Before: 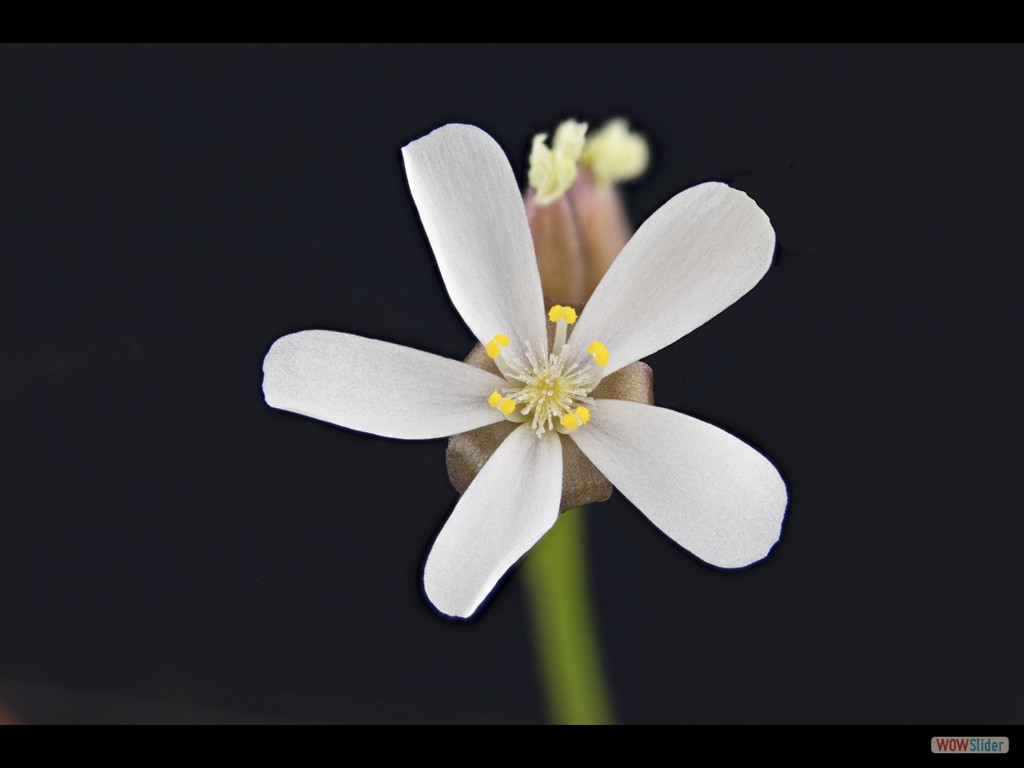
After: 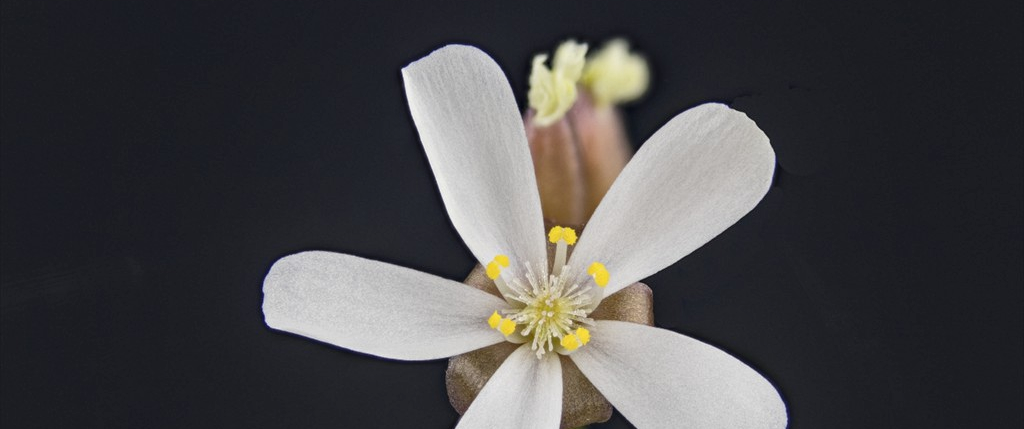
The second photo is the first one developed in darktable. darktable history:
local contrast: on, module defaults
crop and rotate: top 10.411%, bottom 33.613%
